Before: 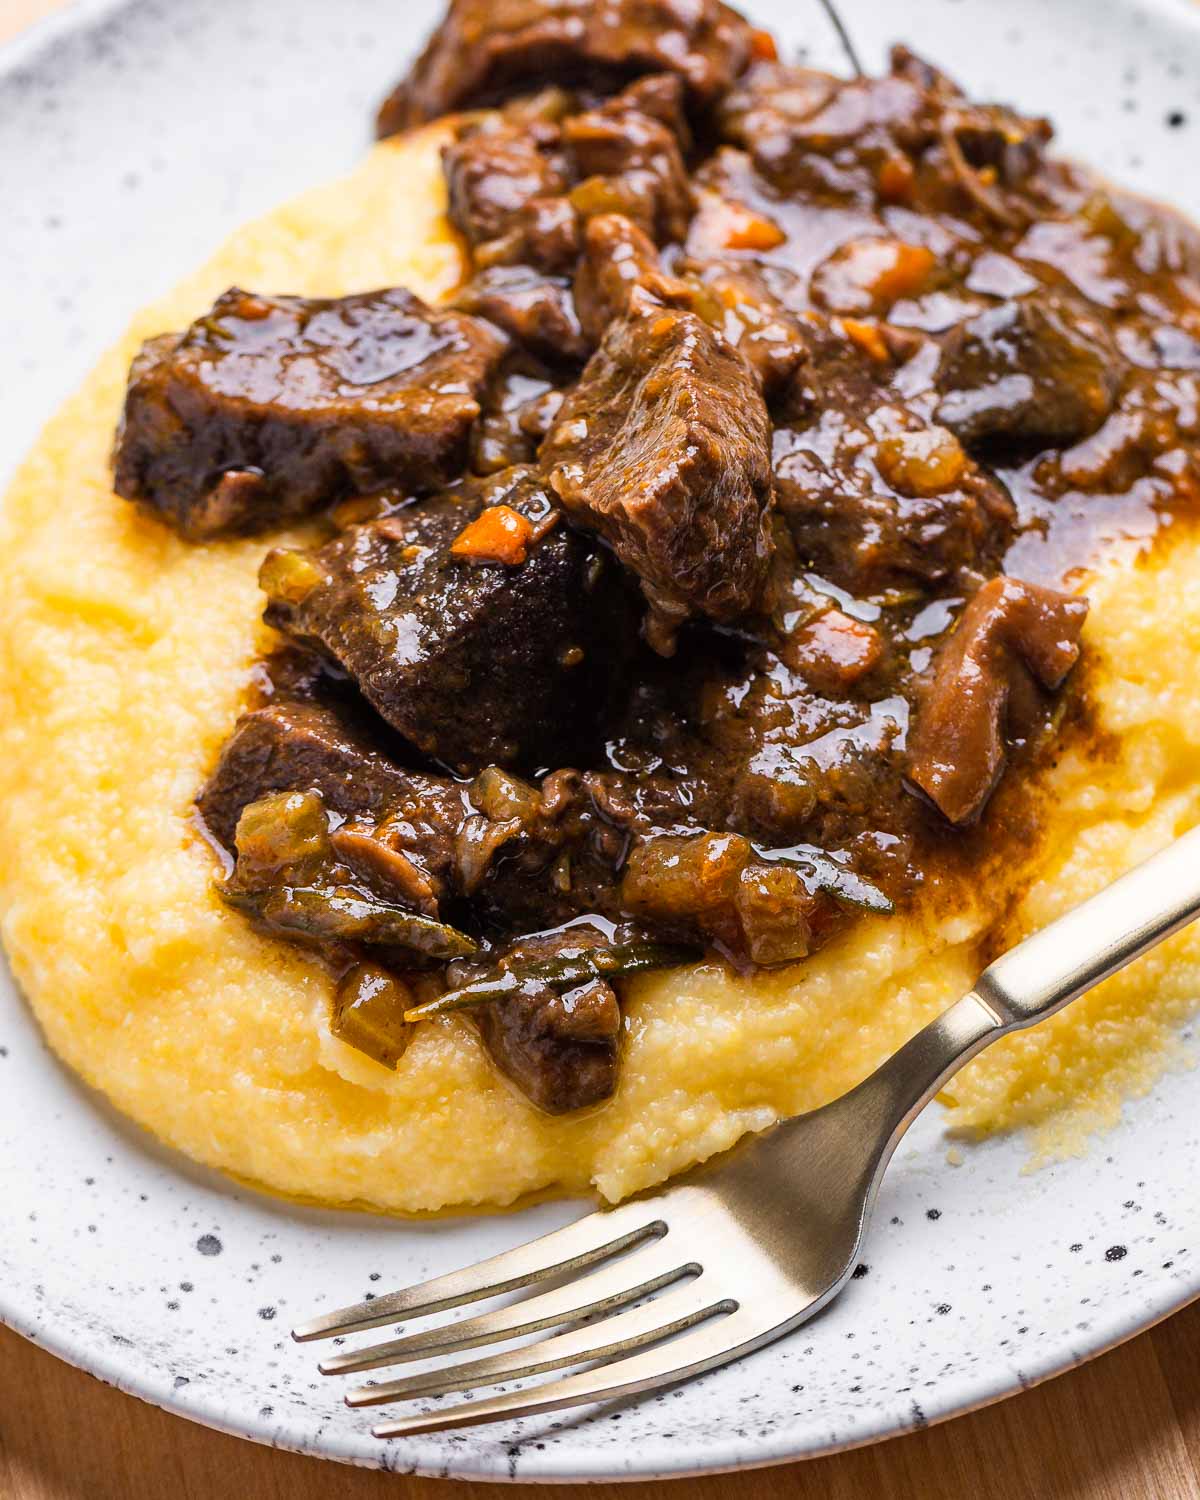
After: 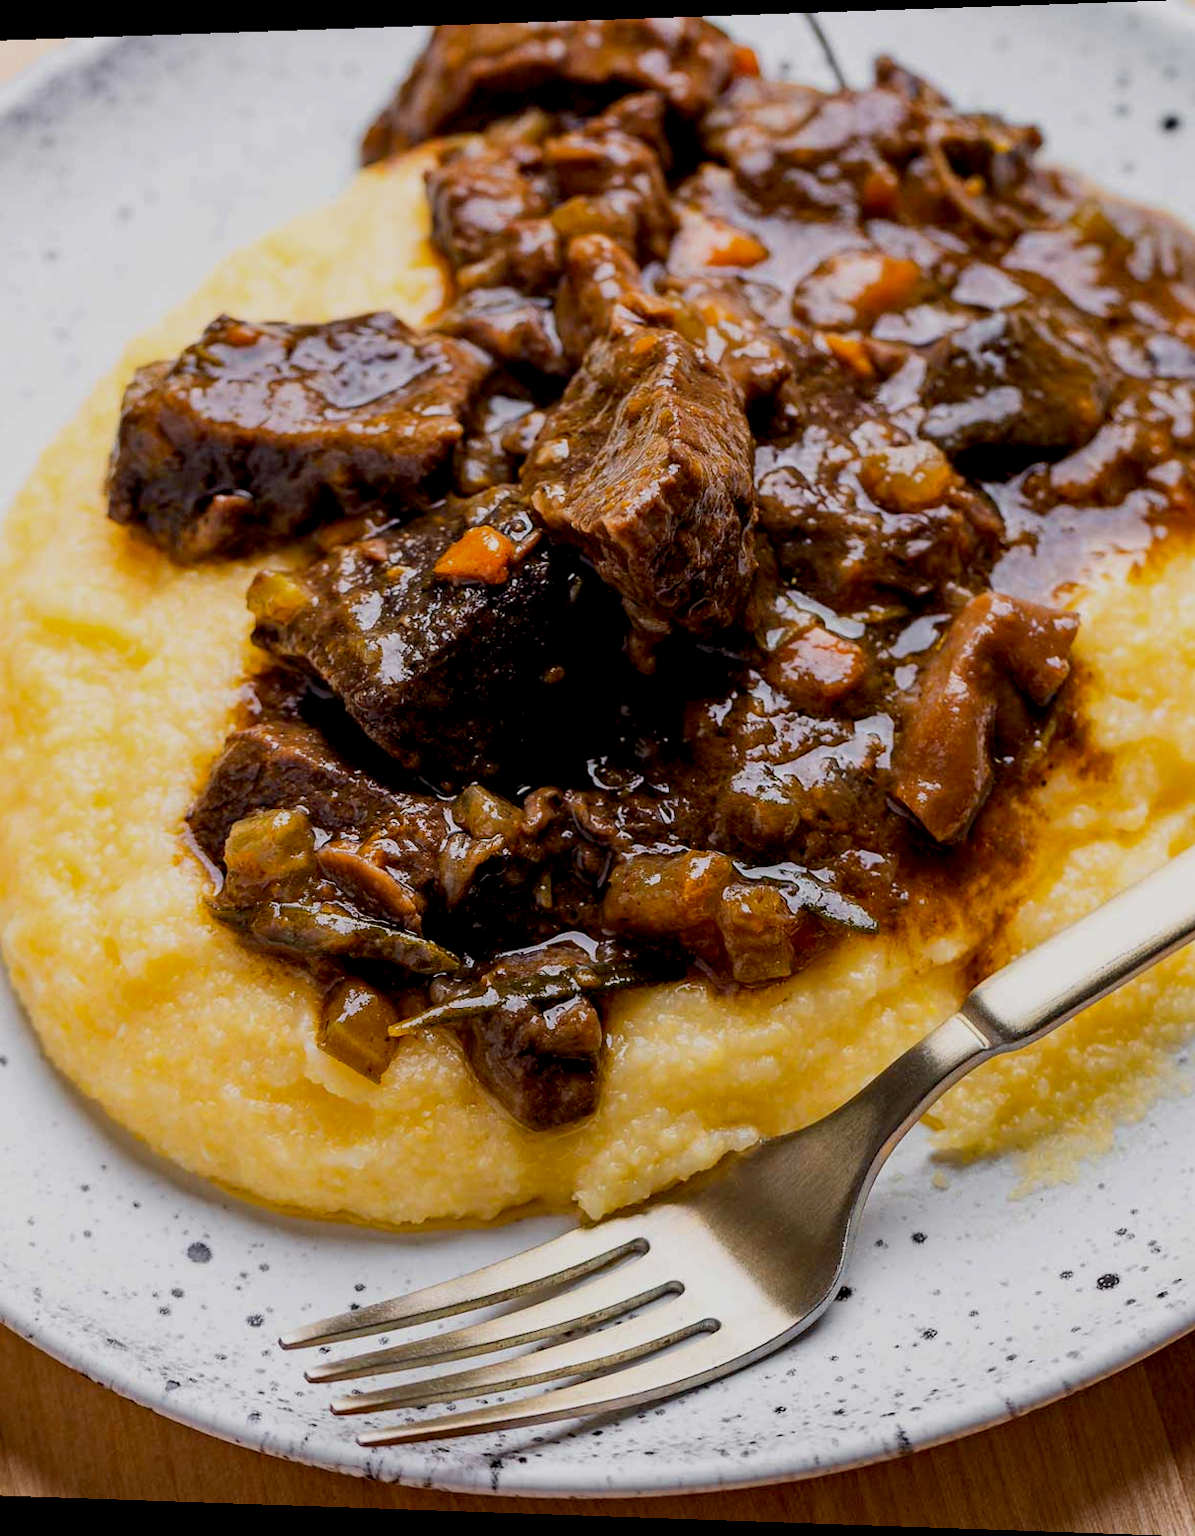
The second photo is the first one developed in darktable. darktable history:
exposure: black level correction 0.011, exposure -0.478 EV, compensate highlight preservation false
rotate and perspective: lens shift (horizontal) -0.055, automatic cropping off
